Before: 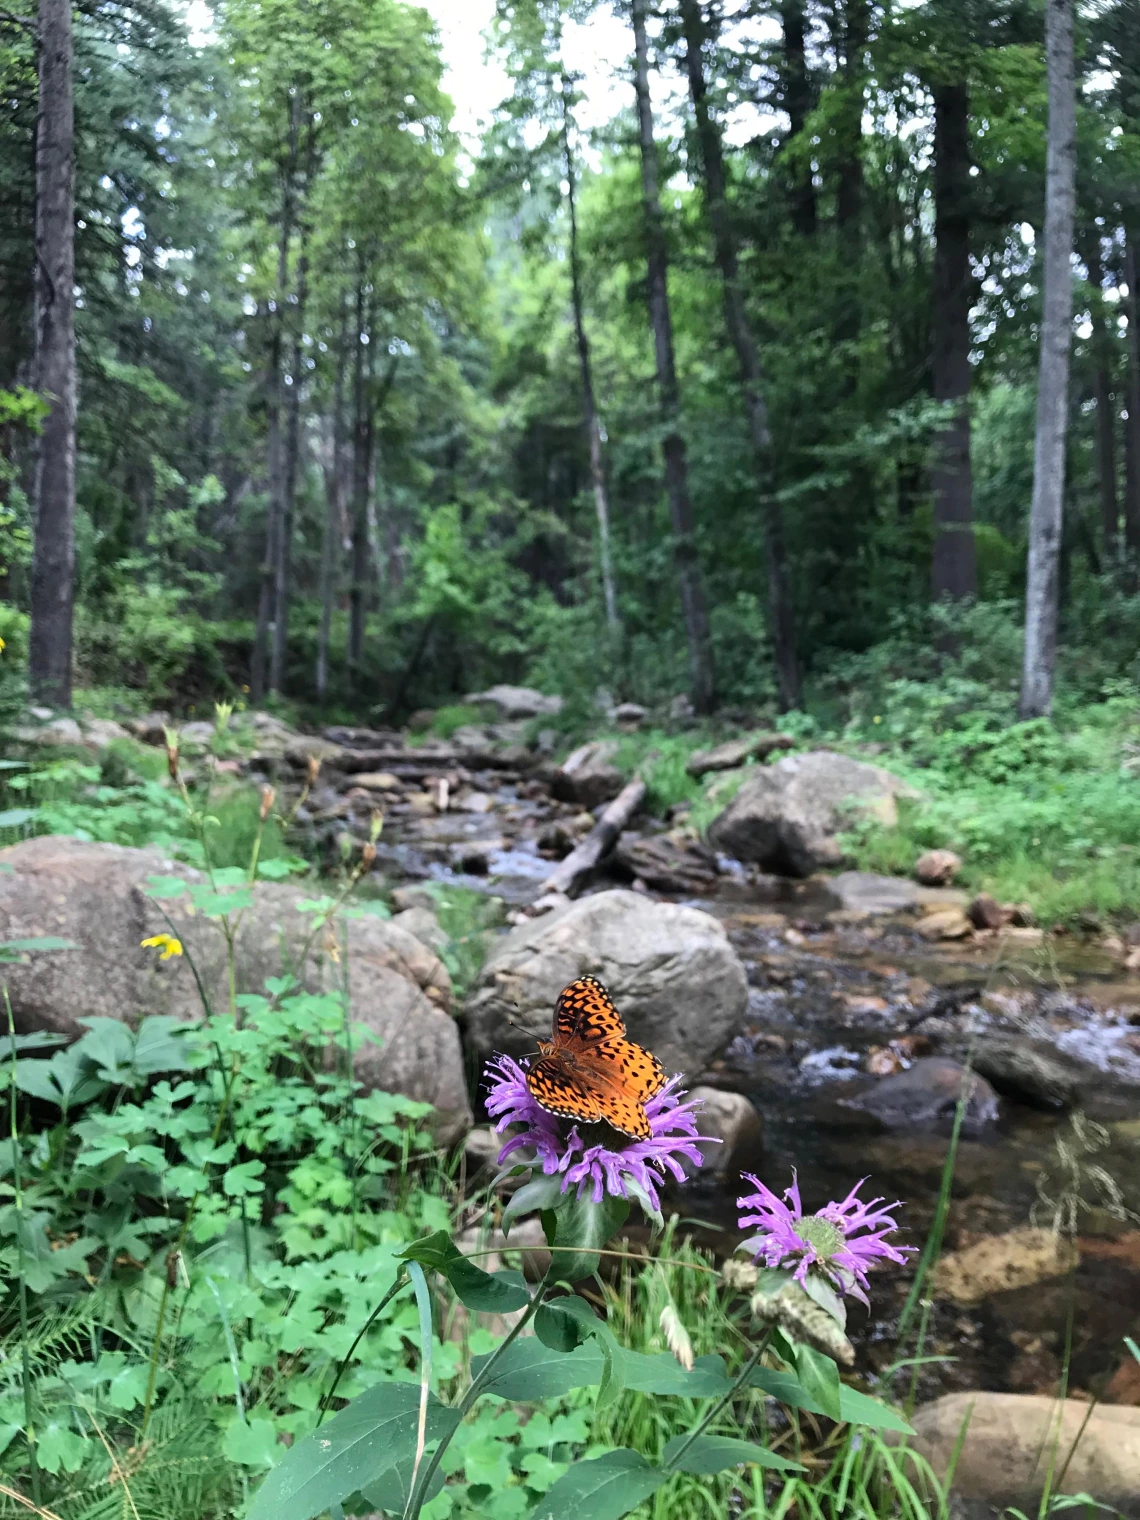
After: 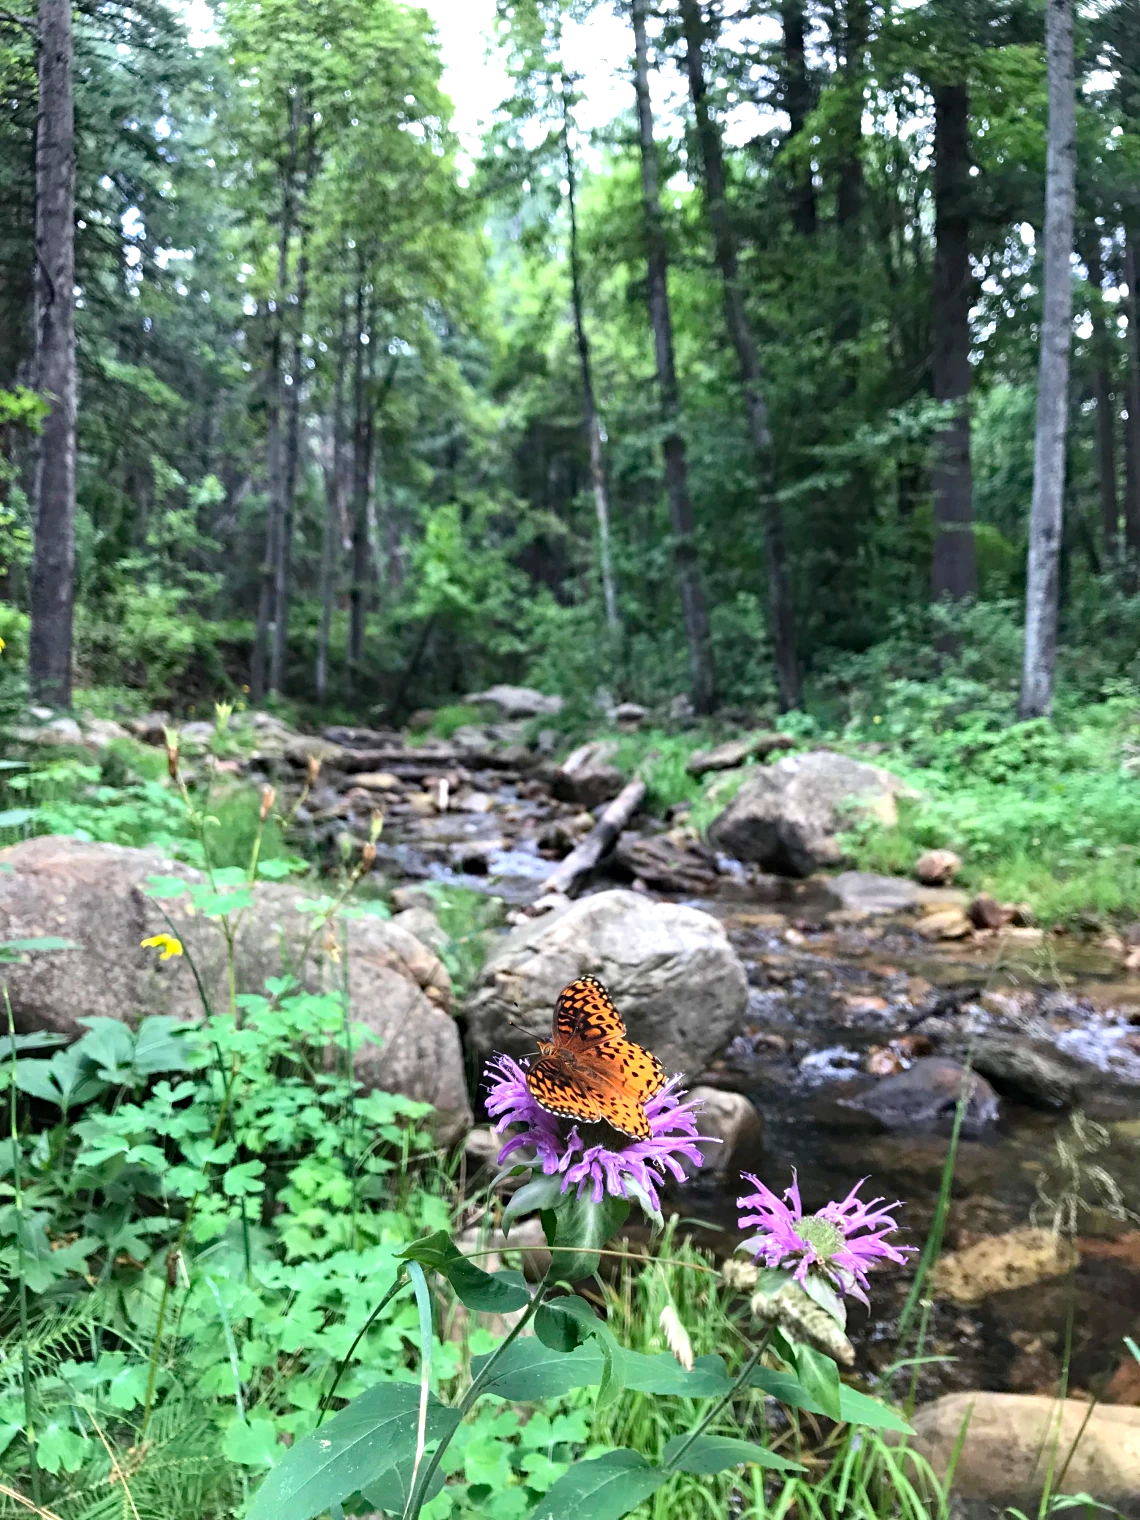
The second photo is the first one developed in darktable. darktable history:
exposure: black level correction 0, exposure 0.5 EV, compensate highlight preservation false
haze removal: compatibility mode true, adaptive false
